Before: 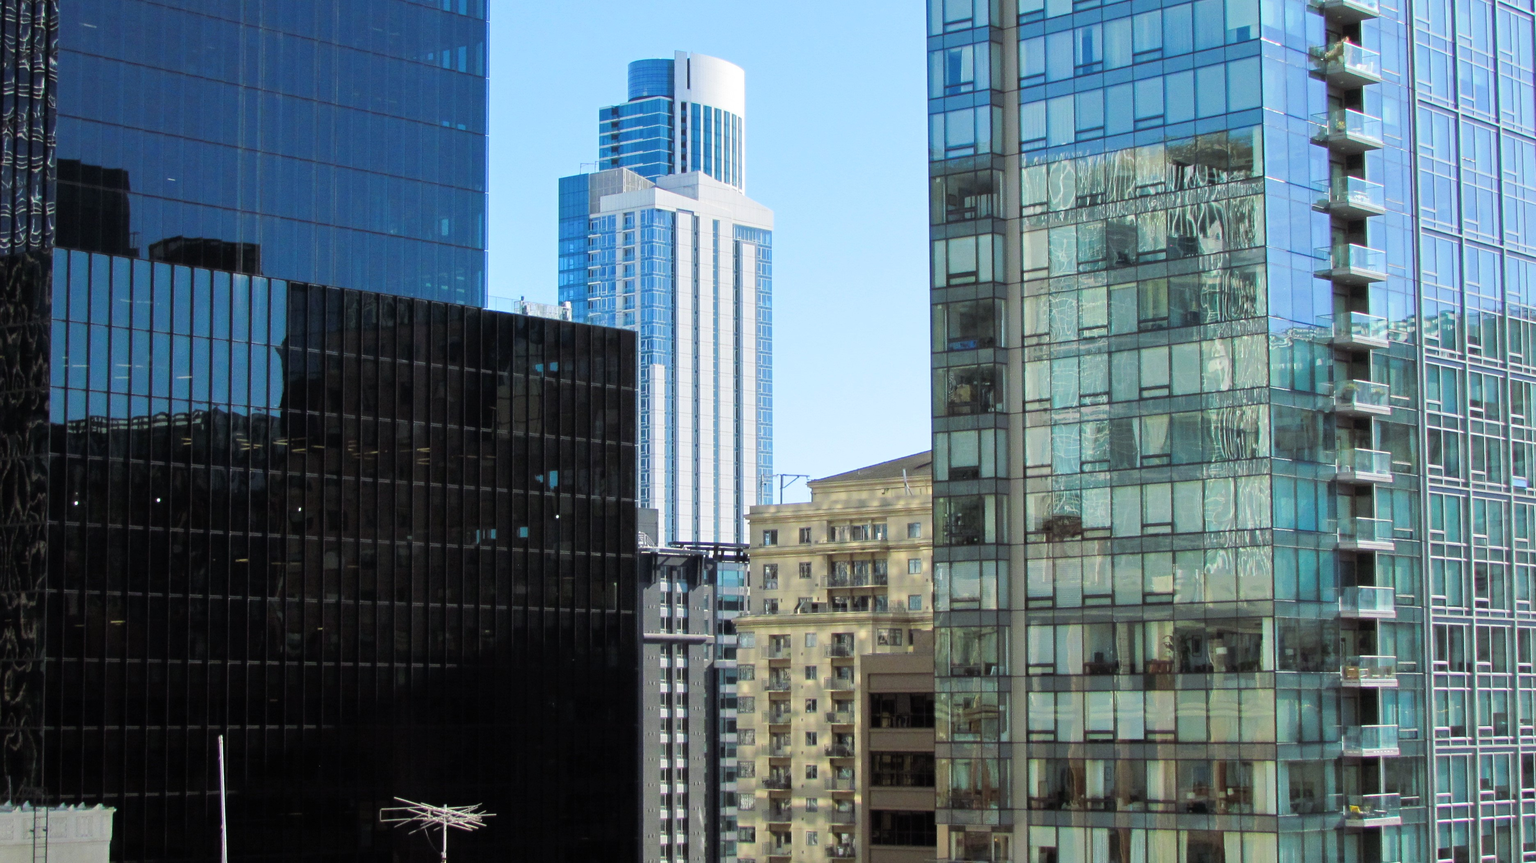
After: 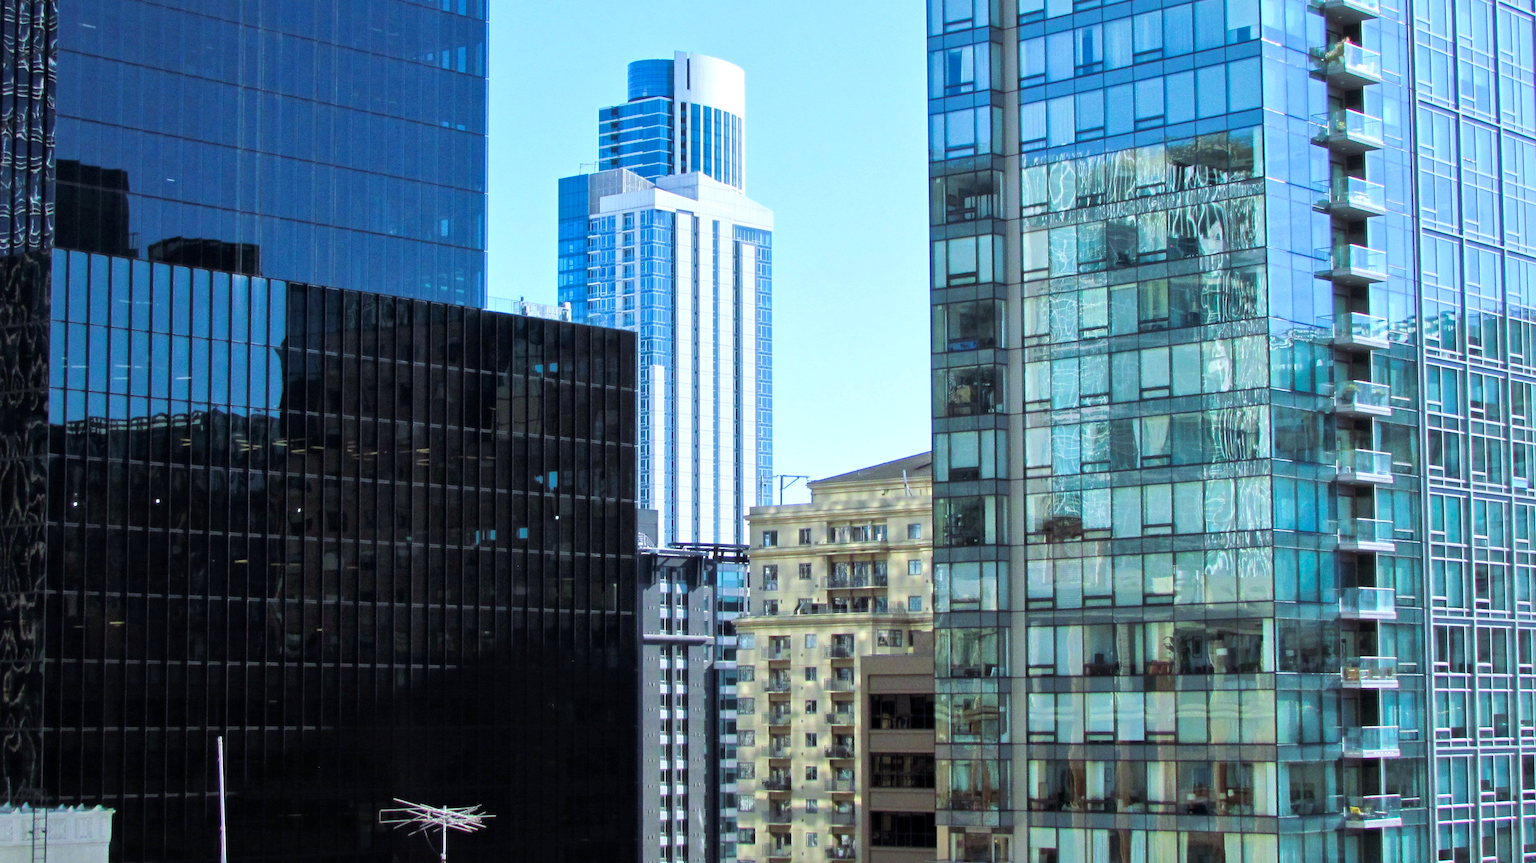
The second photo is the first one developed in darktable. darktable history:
local contrast: mode bilateral grid, contrast 21, coarseness 50, detail 129%, midtone range 0.2
crop: left 0.08%
color calibration: illuminant as shot in camera, x 0.369, y 0.376, temperature 4324.04 K
exposure: black level correction 0, exposure 0.199 EV, compensate exposure bias true, compensate highlight preservation false
velvia: on, module defaults
